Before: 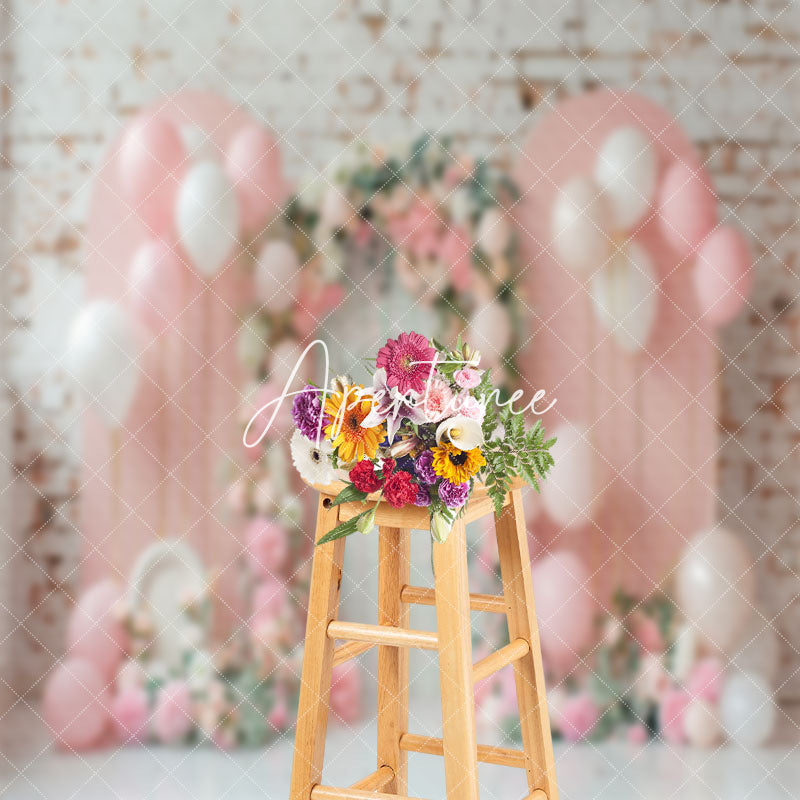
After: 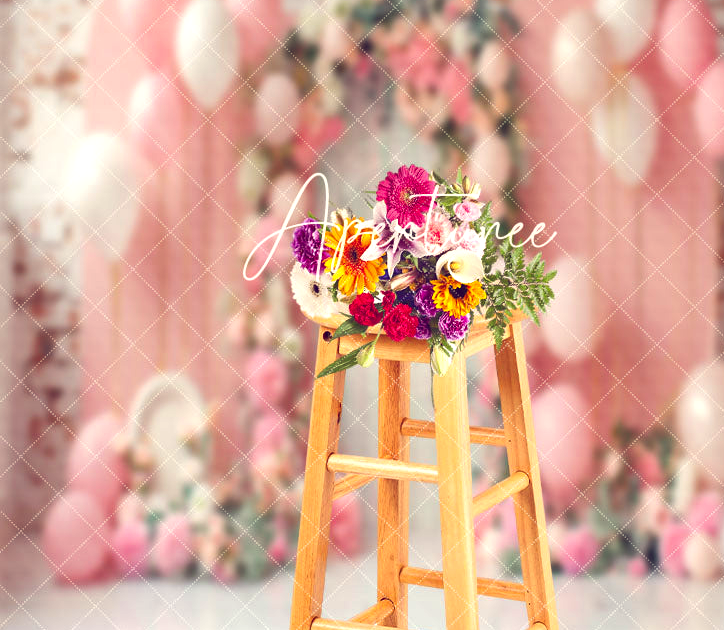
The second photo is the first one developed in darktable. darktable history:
color zones: curves: ch0 [(0, 0.613) (0.01, 0.613) (0.245, 0.448) (0.498, 0.529) (0.642, 0.665) (0.879, 0.777) (0.99, 0.613)]; ch1 [(0, 0) (0.143, 0) (0.286, 0) (0.429, 0) (0.571, 0) (0.714, 0) (0.857, 0)], mix -121.96%
shadows and highlights: shadows 37.27, highlights -28.18, soften with gaussian
crop: top 20.916%, right 9.437%, bottom 0.316%
color balance: lift [1.001, 0.997, 0.99, 1.01], gamma [1.007, 1, 0.975, 1.025], gain [1, 1.065, 1.052, 0.935], contrast 13.25%
